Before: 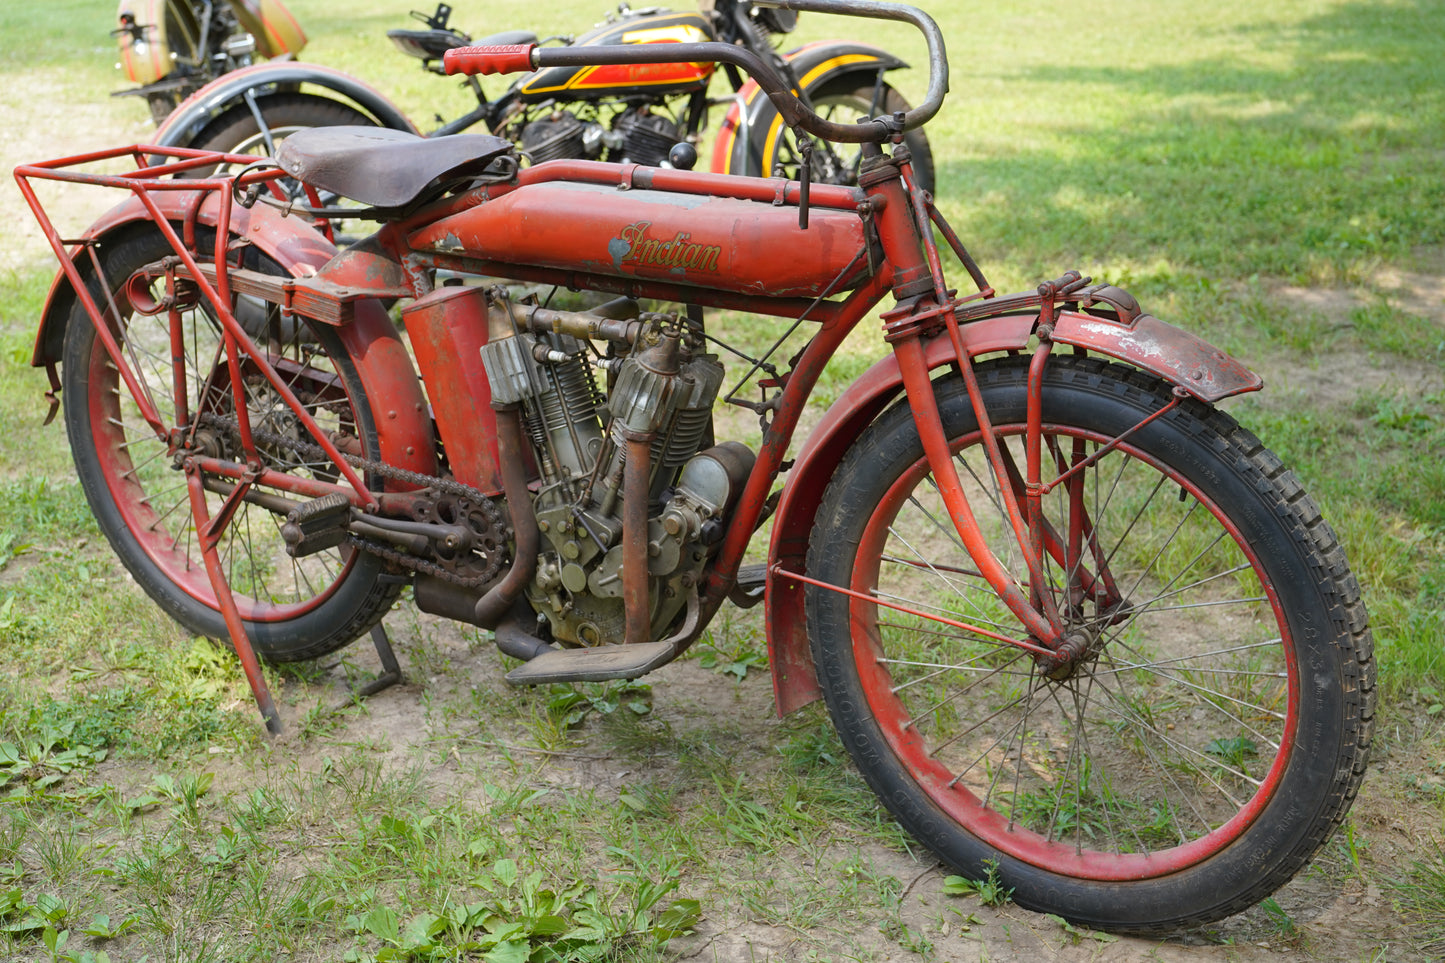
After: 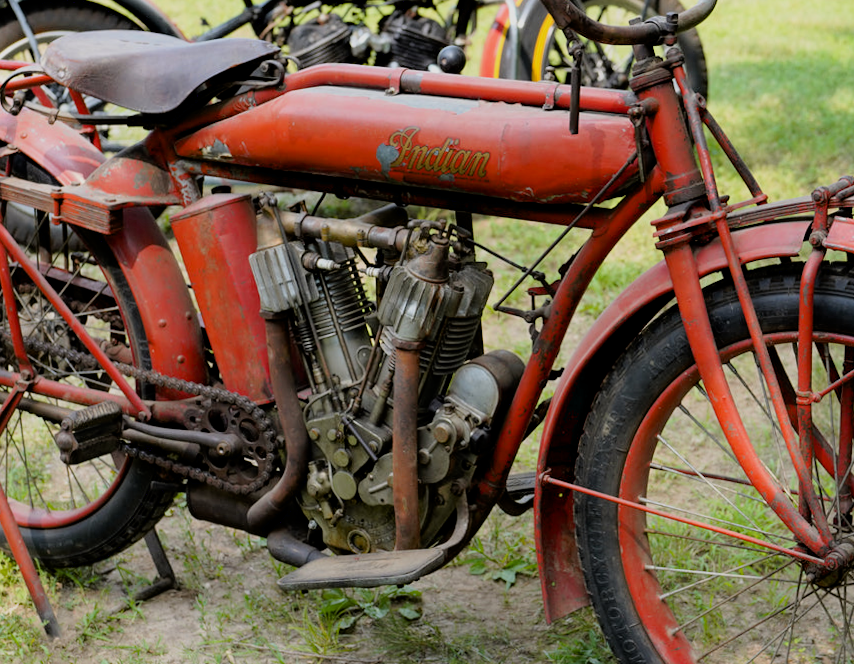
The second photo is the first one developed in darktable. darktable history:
crop: left 16.202%, top 11.208%, right 26.045%, bottom 20.557%
exposure: black level correction 0.009, exposure 0.014 EV, compensate highlight preservation false
rotate and perspective: lens shift (vertical) 0.048, lens shift (horizontal) -0.024, automatic cropping off
filmic rgb: threshold 3 EV, hardness 4.17, latitude 50%, contrast 1.1, preserve chrominance max RGB, color science v6 (2022), contrast in shadows safe, contrast in highlights safe, enable highlight reconstruction true
